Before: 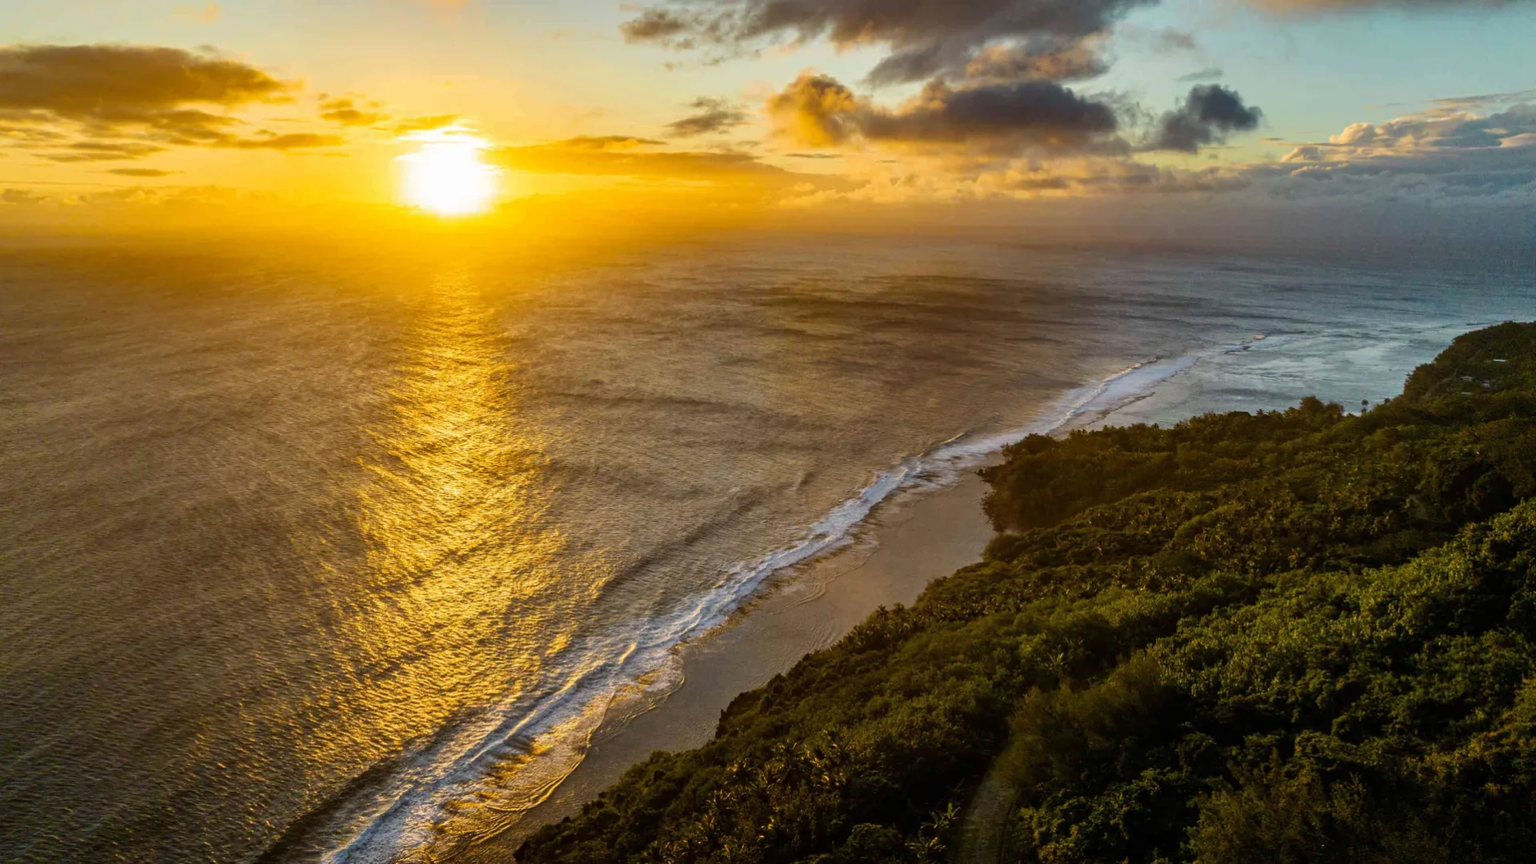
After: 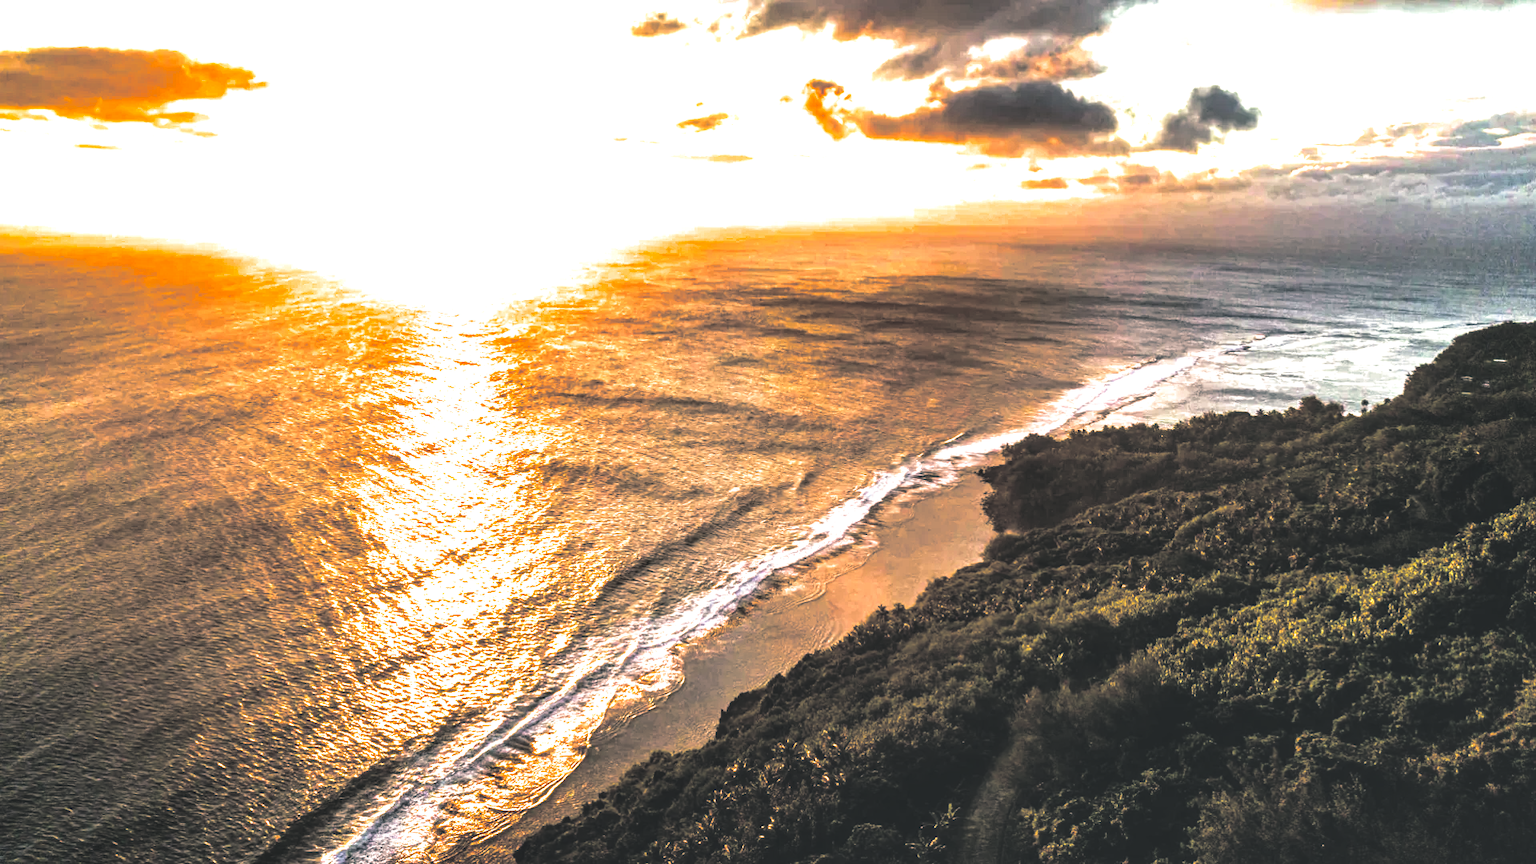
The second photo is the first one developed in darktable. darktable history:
exposure: black level correction 0, exposure 1.7 EV, compensate exposure bias true, compensate highlight preservation false
rgb curve: curves: ch0 [(0, 0.186) (0.314, 0.284) (0.775, 0.708) (1, 1)], compensate middle gray true, preserve colors none
color correction: highlights a* 11.96, highlights b* 11.58
split-toning: shadows › hue 201.6°, shadows › saturation 0.16, highlights › hue 50.4°, highlights › saturation 0.2, balance -49.9
local contrast: highlights 60%, shadows 60%, detail 160%
